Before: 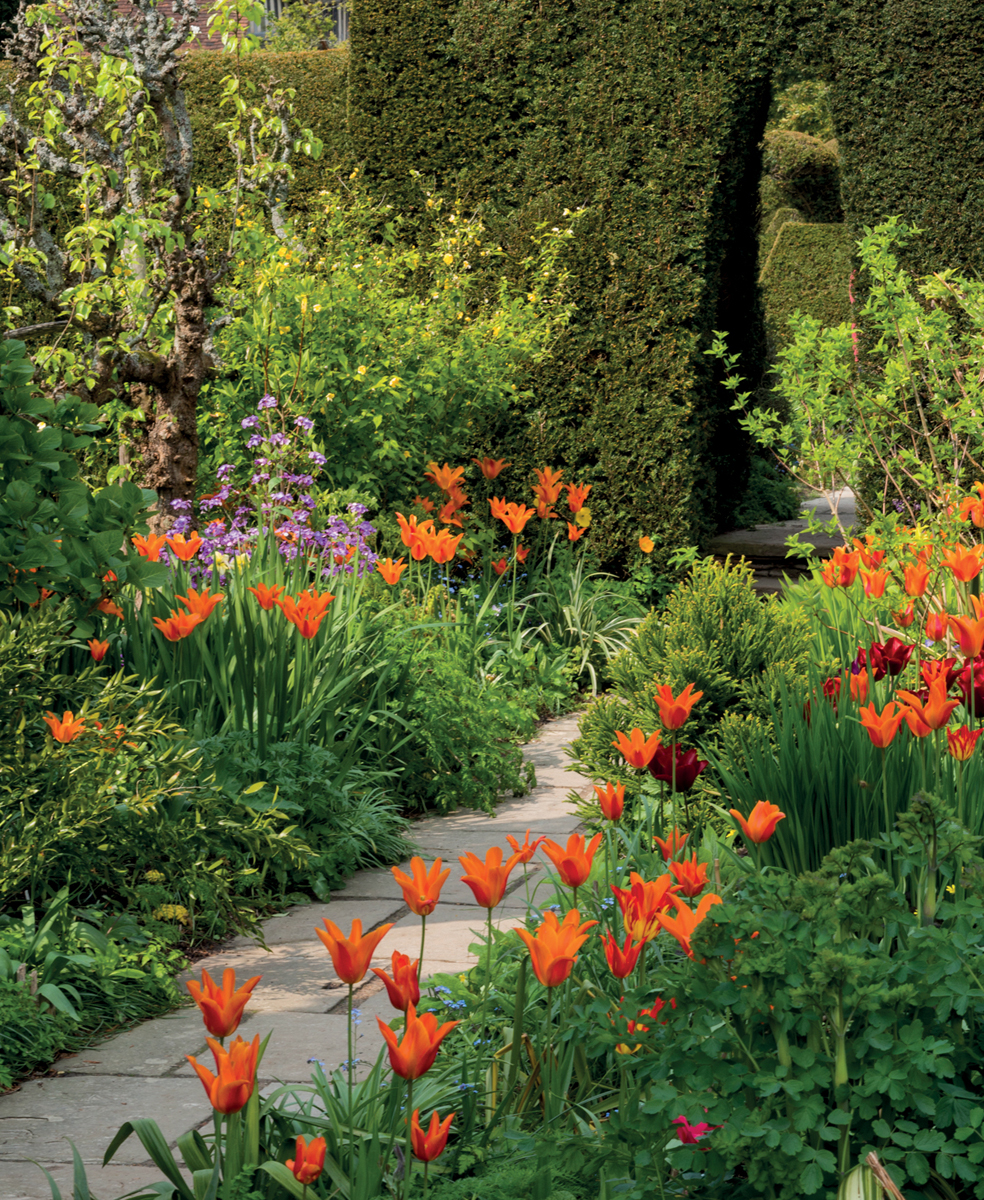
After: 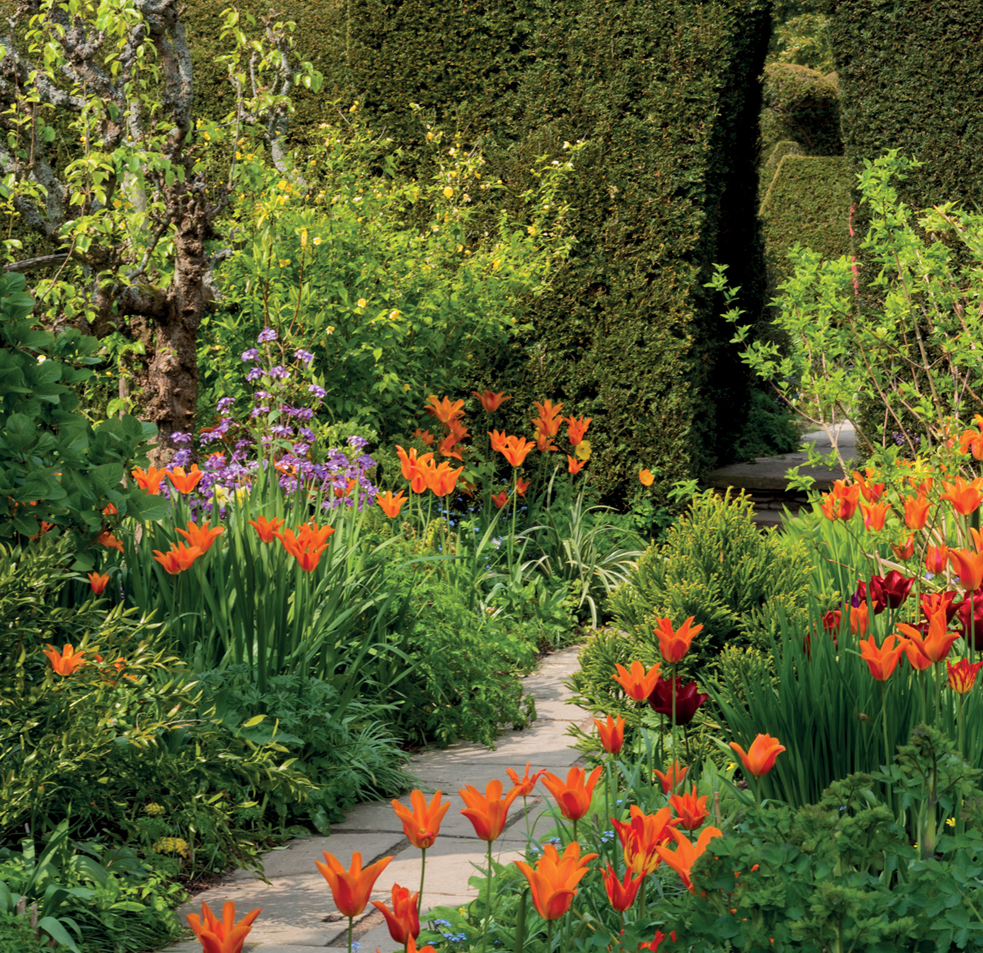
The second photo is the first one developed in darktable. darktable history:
crop and rotate: top 5.653%, bottom 14.897%
